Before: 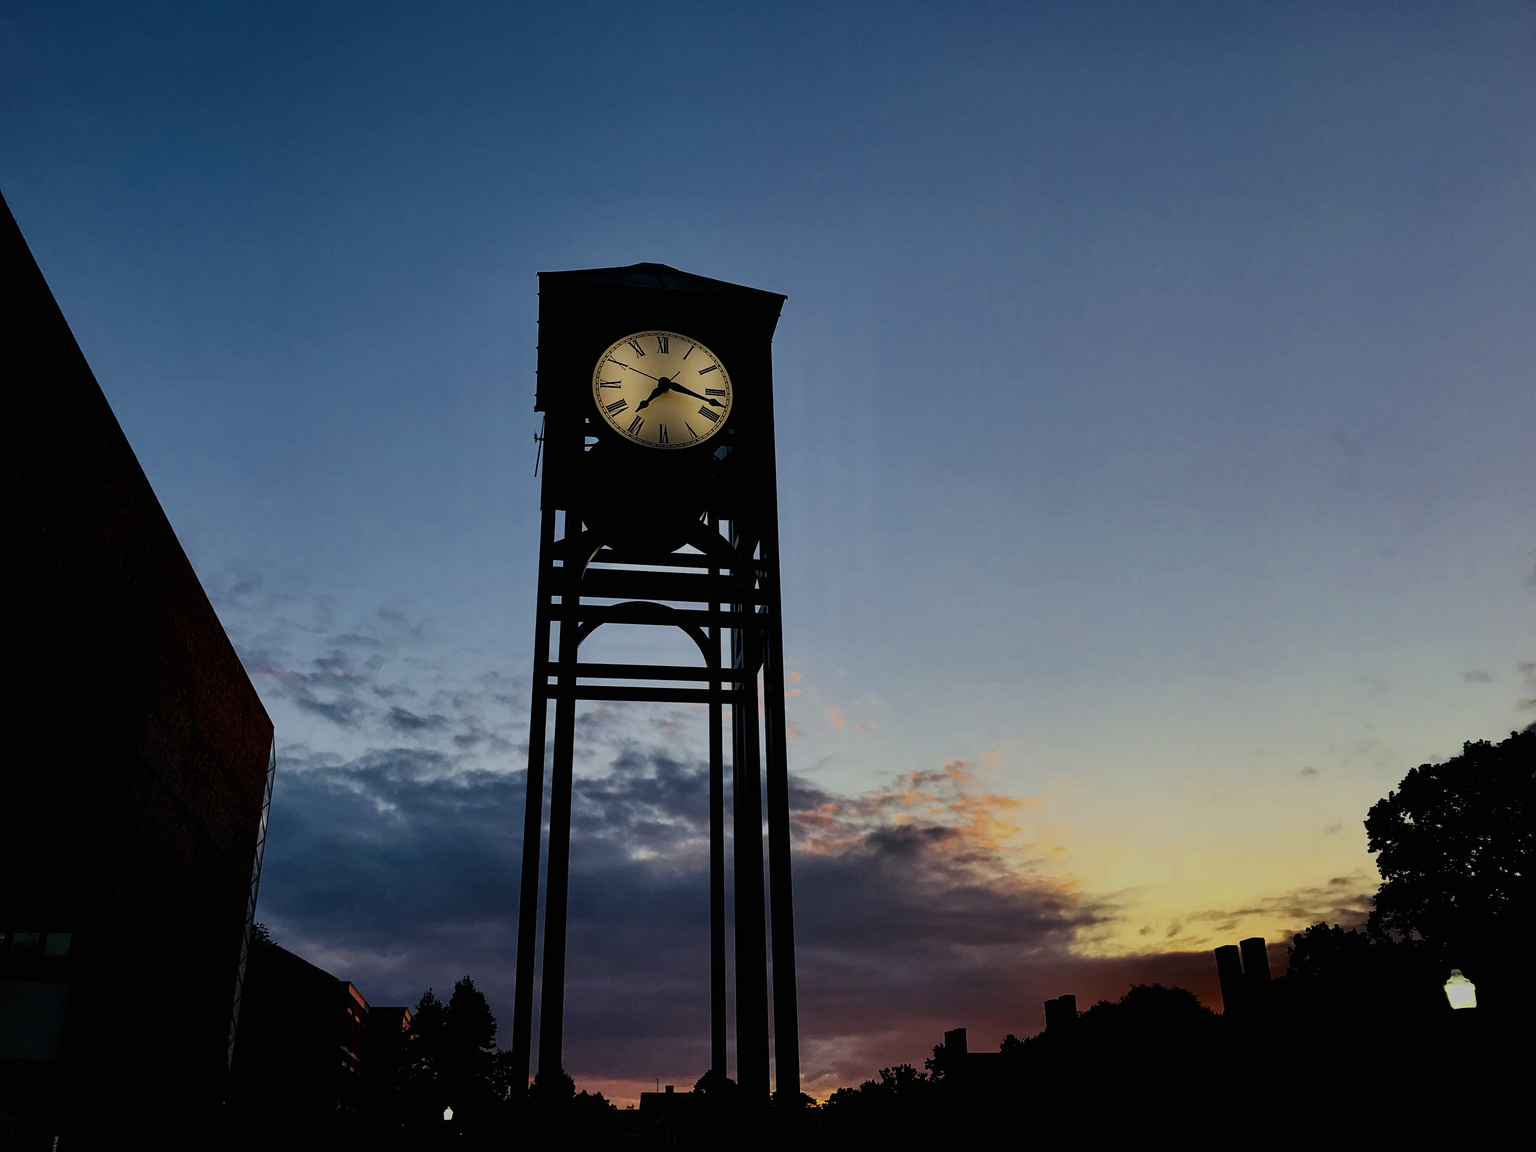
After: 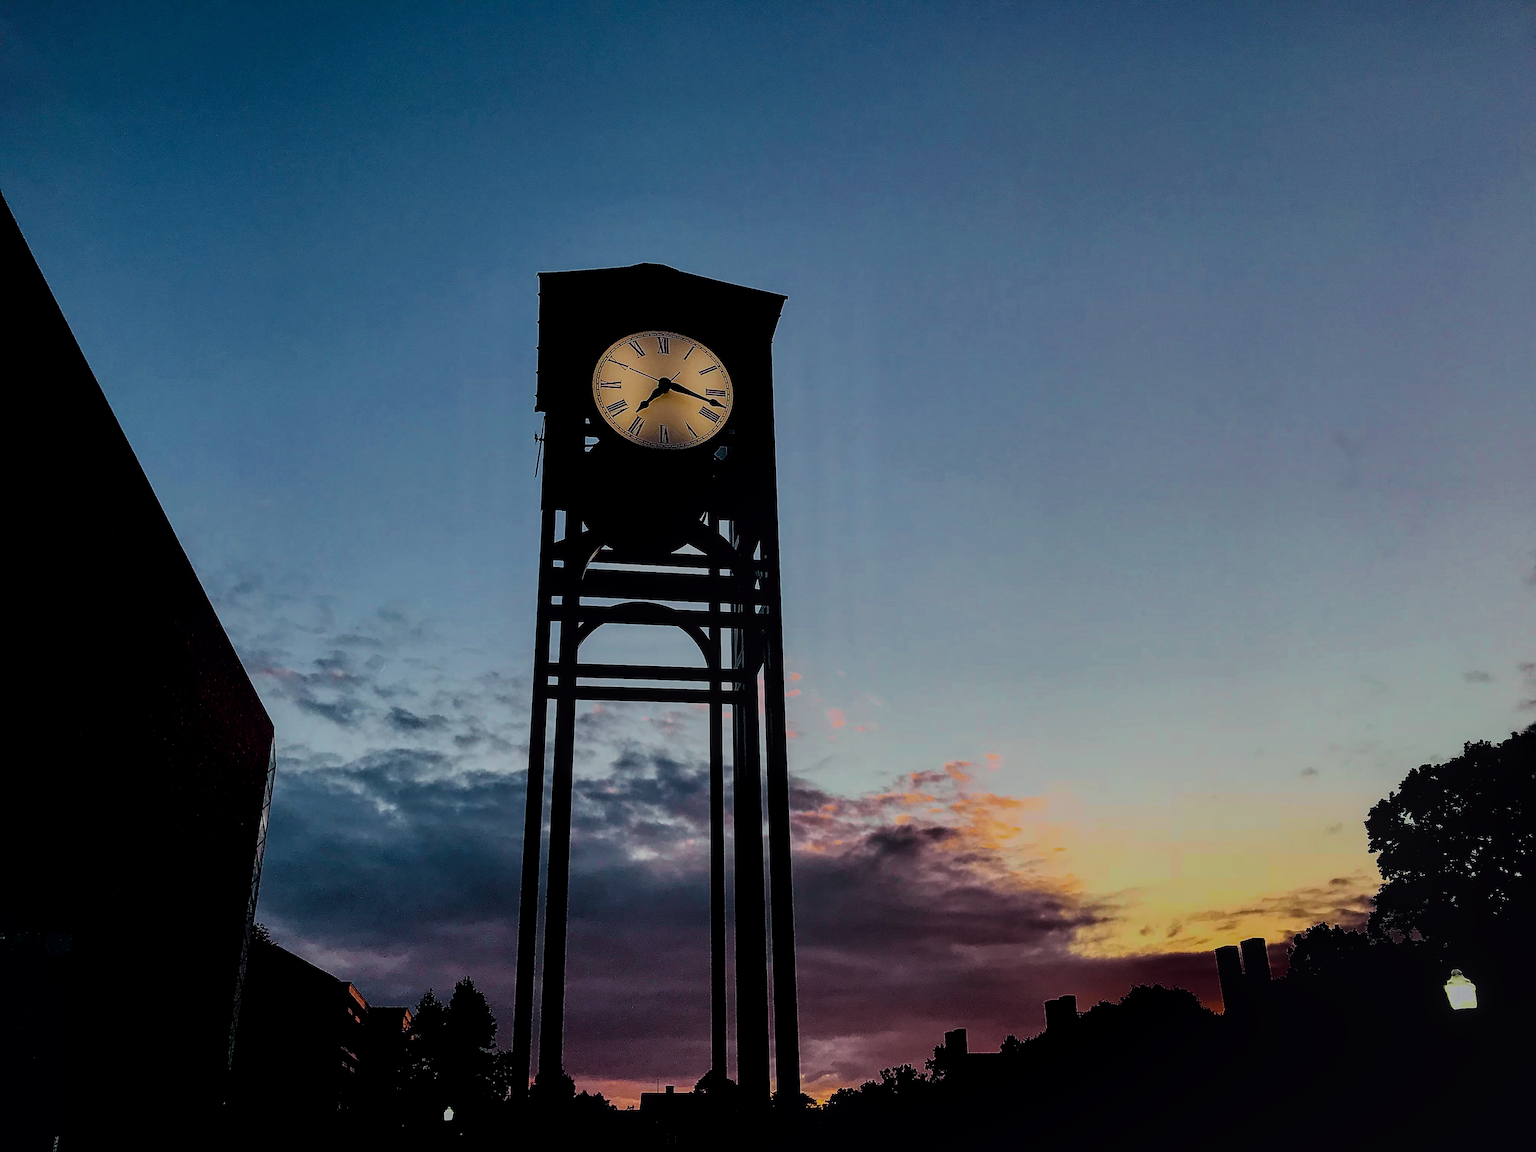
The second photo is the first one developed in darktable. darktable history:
tone equalizer: on, module defaults
tone curve: curves: ch0 [(0, 0) (0.822, 0.825) (0.994, 0.955)]; ch1 [(0, 0) (0.226, 0.261) (0.383, 0.397) (0.46, 0.46) (0.498, 0.501) (0.524, 0.543) (0.578, 0.575) (1, 1)]; ch2 [(0, 0) (0.438, 0.456) (0.5, 0.495) (0.547, 0.515) (0.597, 0.58) (0.629, 0.603) (1, 1)], color space Lab, independent channels, preserve colors none
contrast brightness saturation: contrast 0.037, saturation 0.157
sharpen: radius 1.389, amount 1.233, threshold 0.652
filmic rgb: black relative exposure -7.65 EV, white relative exposure 4.56 EV, hardness 3.61, color science v6 (2022)
local contrast: on, module defaults
